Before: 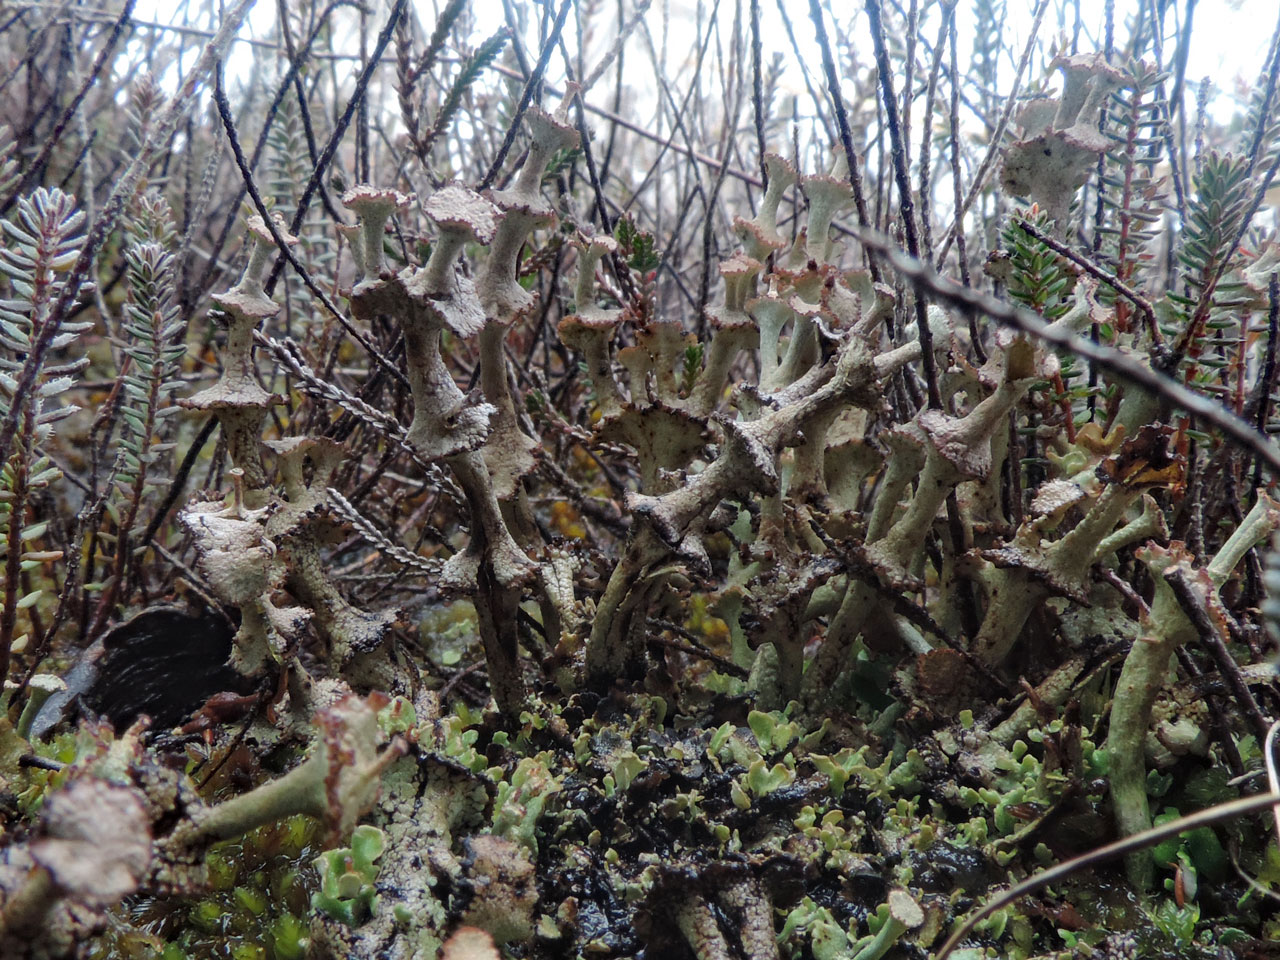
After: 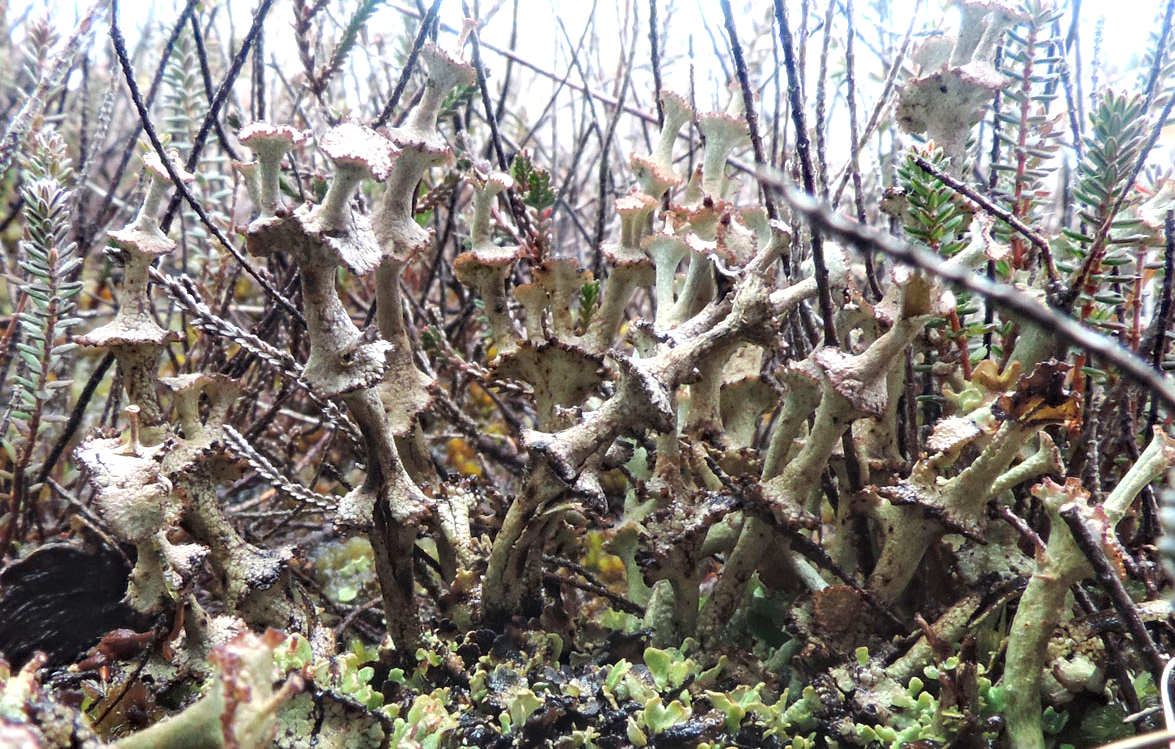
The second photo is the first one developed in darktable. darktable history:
crop: left 8.201%, top 6.569%, bottom 15.334%
exposure: exposure 1.067 EV, compensate exposure bias true, compensate highlight preservation false
